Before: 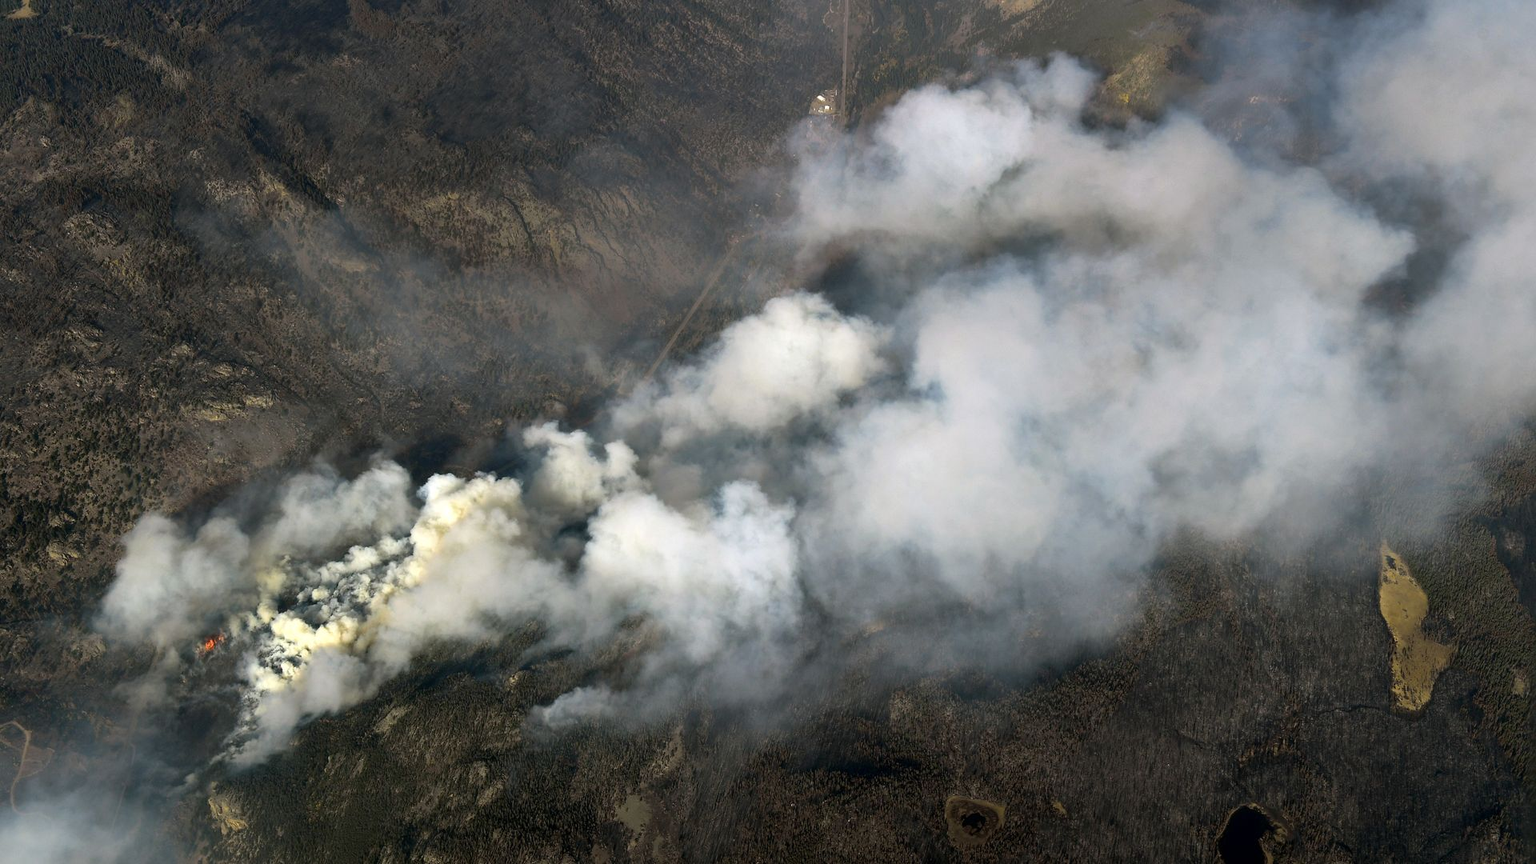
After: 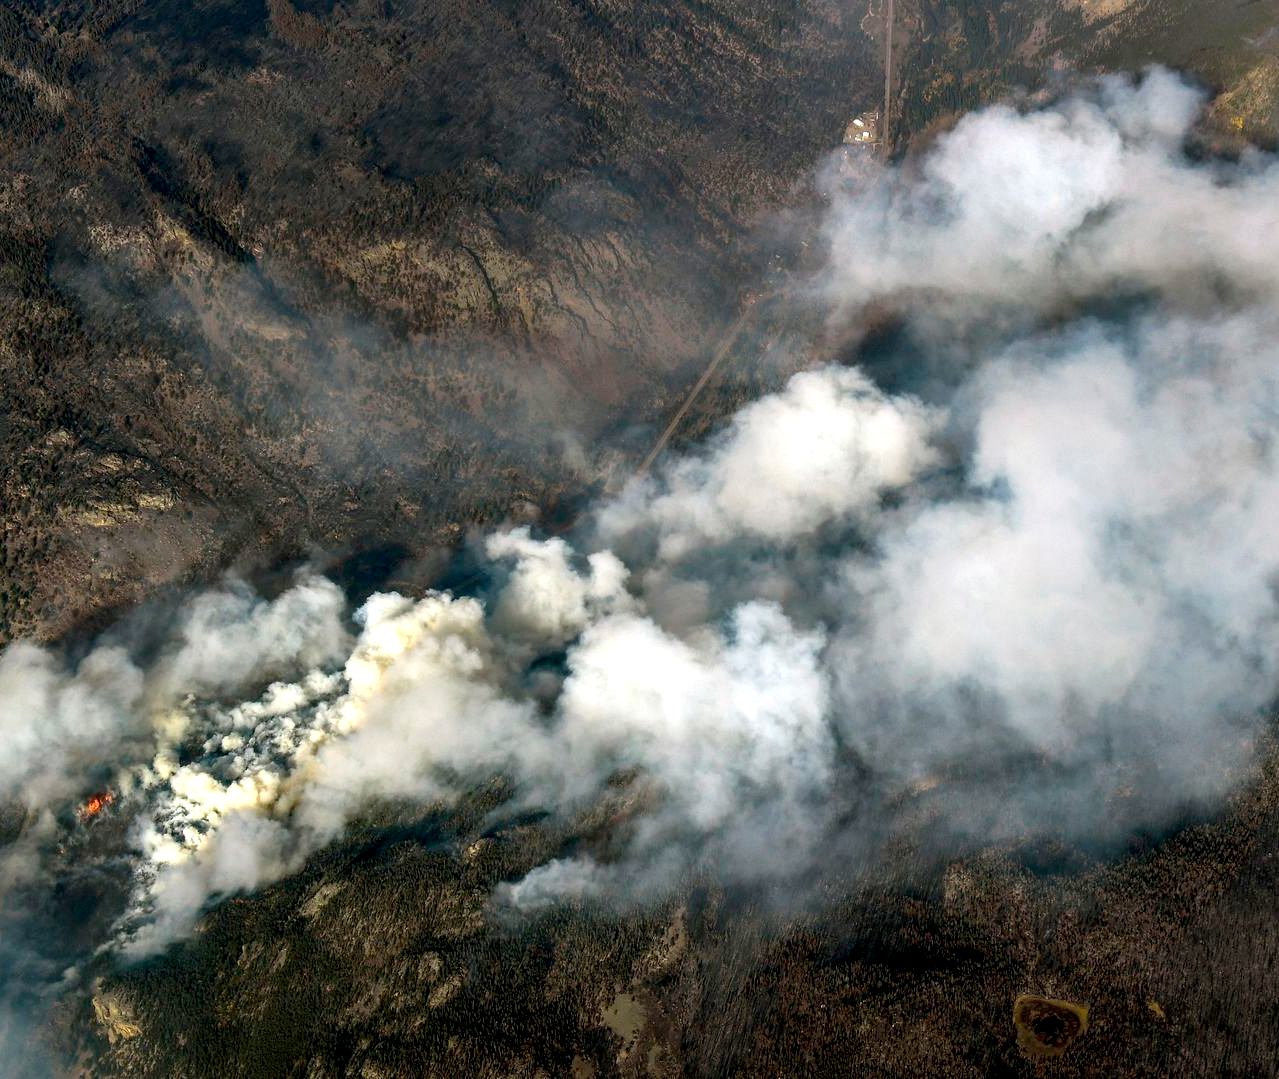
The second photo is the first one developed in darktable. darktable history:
crop and rotate: left 8.786%, right 24.548%
local contrast: detail 150%
color balance rgb: perceptual saturation grading › global saturation 20%, perceptual saturation grading › highlights -25%, perceptual saturation grading › shadows 25%
